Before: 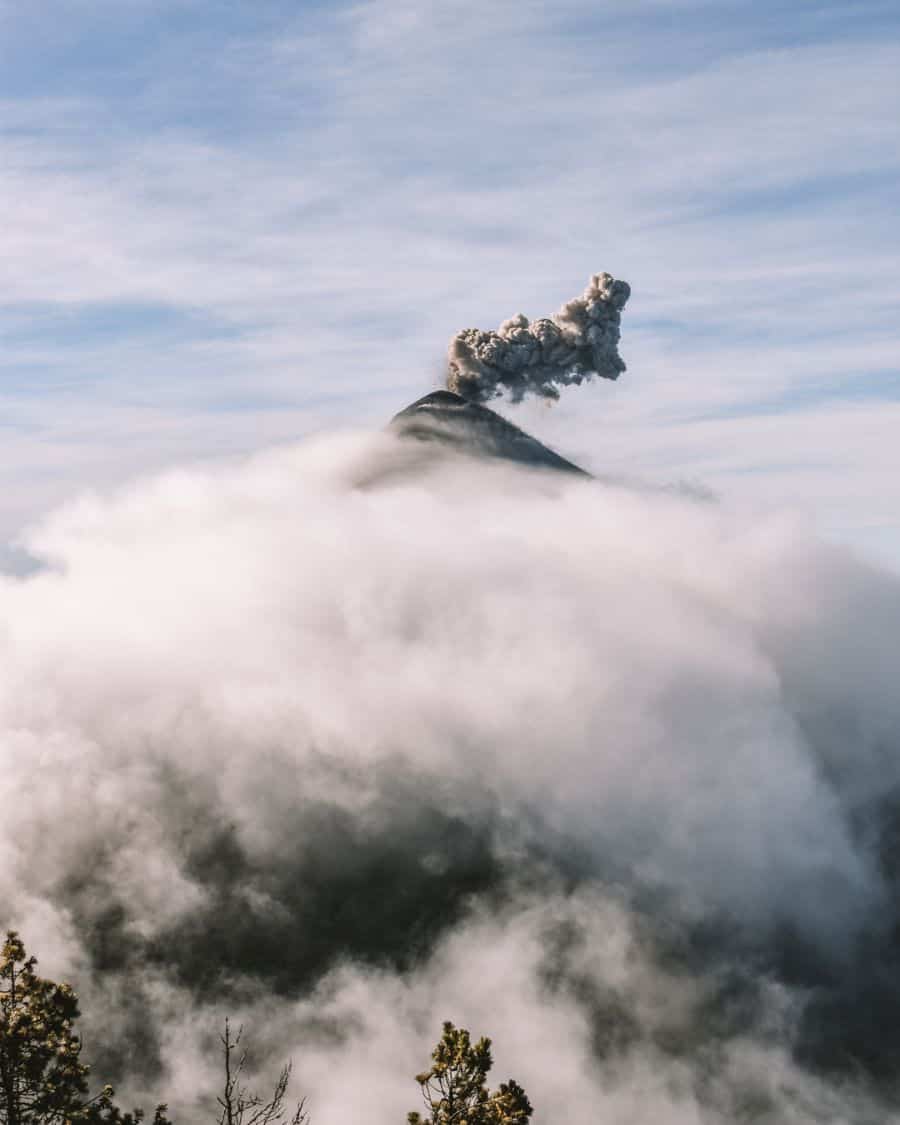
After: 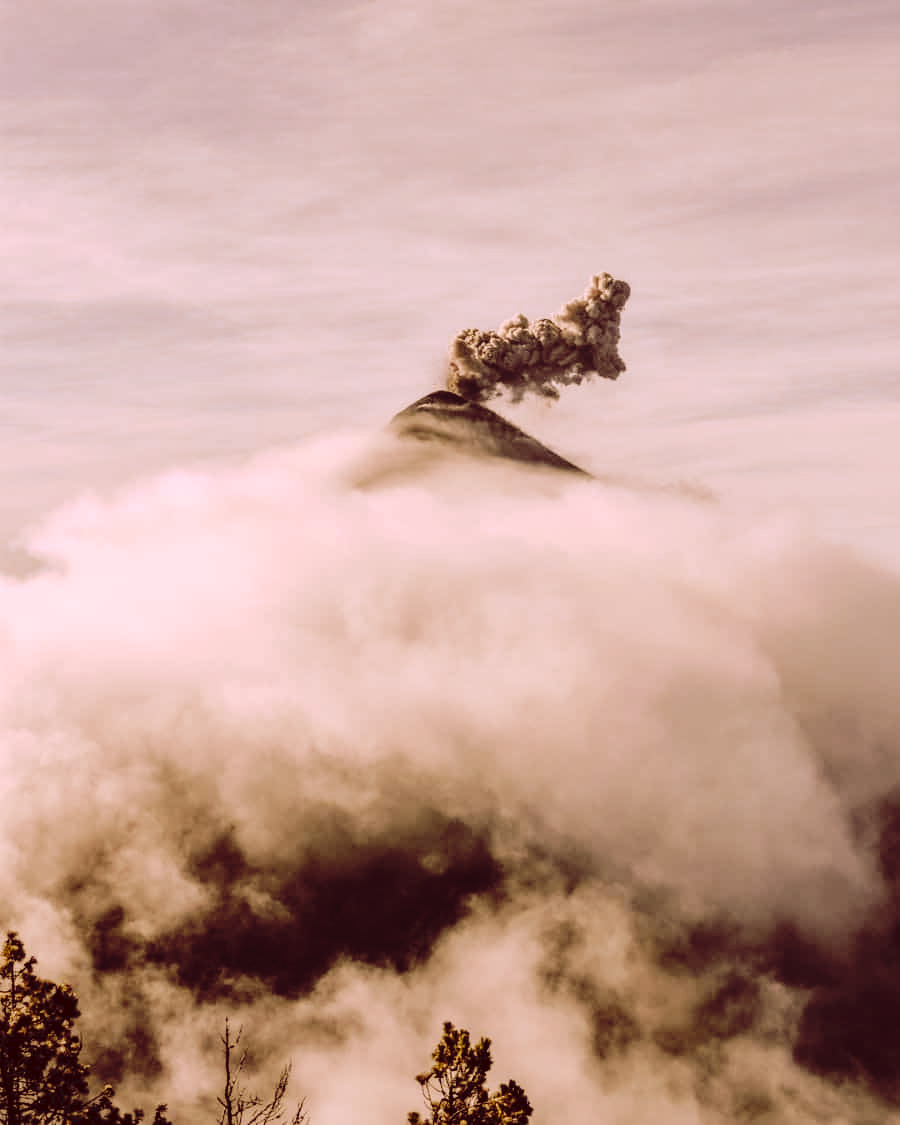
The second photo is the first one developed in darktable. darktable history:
tone curve: curves: ch0 [(0, 0) (0.003, 0.041) (0.011, 0.042) (0.025, 0.041) (0.044, 0.043) (0.069, 0.048) (0.1, 0.059) (0.136, 0.079) (0.177, 0.107) (0.224, 0.152) (0.277, 0.235) (0.335, 0.331) (0.399, 0.427) (0.468, 0.512) (0.543, 0.595) (0.623, 0.668) (0.709, 0.736) (0.801, 0.813) (0.898, 0.891) (1, 1)], preserve colors none
color look up table: target L [94.83, 92.91, 88.38, 87.38, 76.2, 72.9, 73.77, 61.99, 56.33, 50.43, 34.83, 4.899, 201.85, 87.3, 74.77, 69.47, 55.21, 56.51, 54.5, 47.04, 44.74, 36.78, 28.14, 21.08, 6.702, 96.25, 87.33, 81.3, 65.82, 66.26, 74.59, 61.58, 52.17, 58.65, 68.97, 40.21, 31.36, 35.38, 46.88, 27.81, 23.68, 24.94, 4.453, 92.85, 86.4, 78.25, 56.21, 64.01, 43.37], target a [6.403, 9.723, -28.03, -13.74, -5.139, -15.46, 6.289, 11.57, -31.27, -1.415, -17.28, 31.88, 0, 4.507, 25.8, 34.49, 63.95, 49.05, 68, 34.77, 22.7, 46, 10.59, 30.96, 38.68, 15.86, 17.19, 22.15, 14.99, 43.66, 39.39, 22.31, 35.65, 31.18, 31.63, 52.37, 9.687, 17.18, 44.36, 32.18, 28.58, 29.52, 30.94, -8.686, 7.488, 0.515, 11.5, 26.14, -0.757], target b [42.88, 31.16, 87.73, 8.235, 73.51, 44.9, 57.46, 37.59, 47.74, 41.49, 28.11, 8.044, -0.001, 59.4, 37.14, 66.1, 45.35, 34.37, 21.2, 40.97, 25.53, 38.26, 37.78, 35.53, 10.94, -6.789, -6.851, -17.29, 22.66, -11.08, -27.76, 4.454, 13.69, -13.88, -28.75, -3.285, 11.67, -3.666, -31.07, 7.993, -12.47, -19.4, 6.991, 4.555, -9.11, -2.182, 11.39, -15, 11.12], num patches 49
